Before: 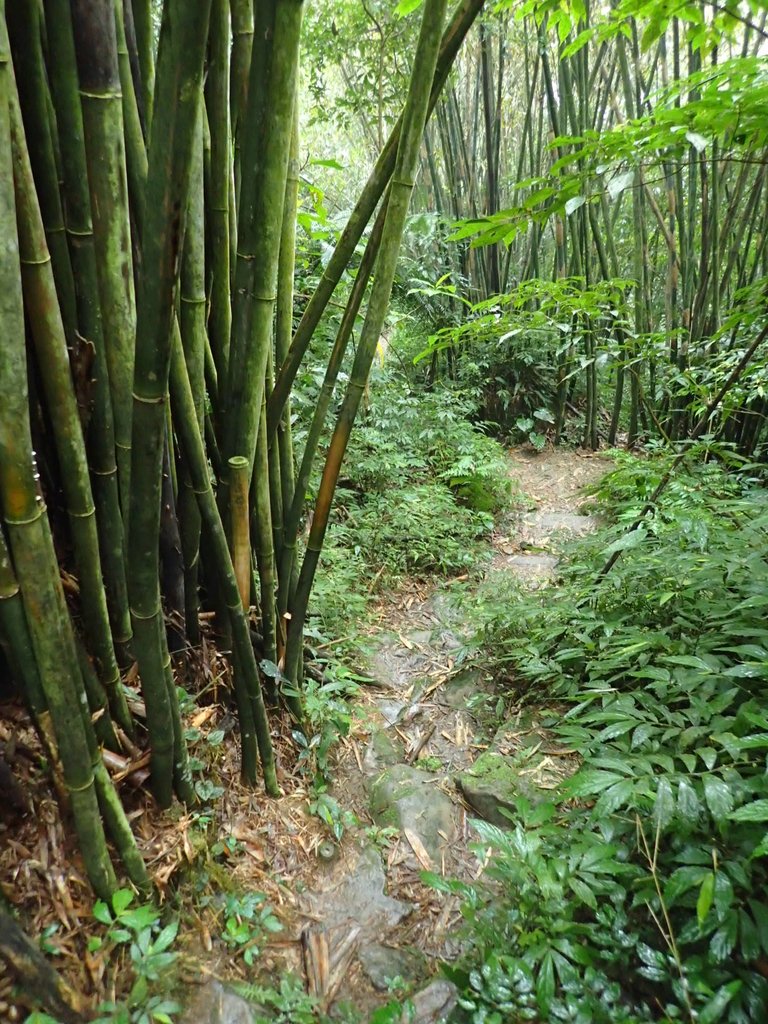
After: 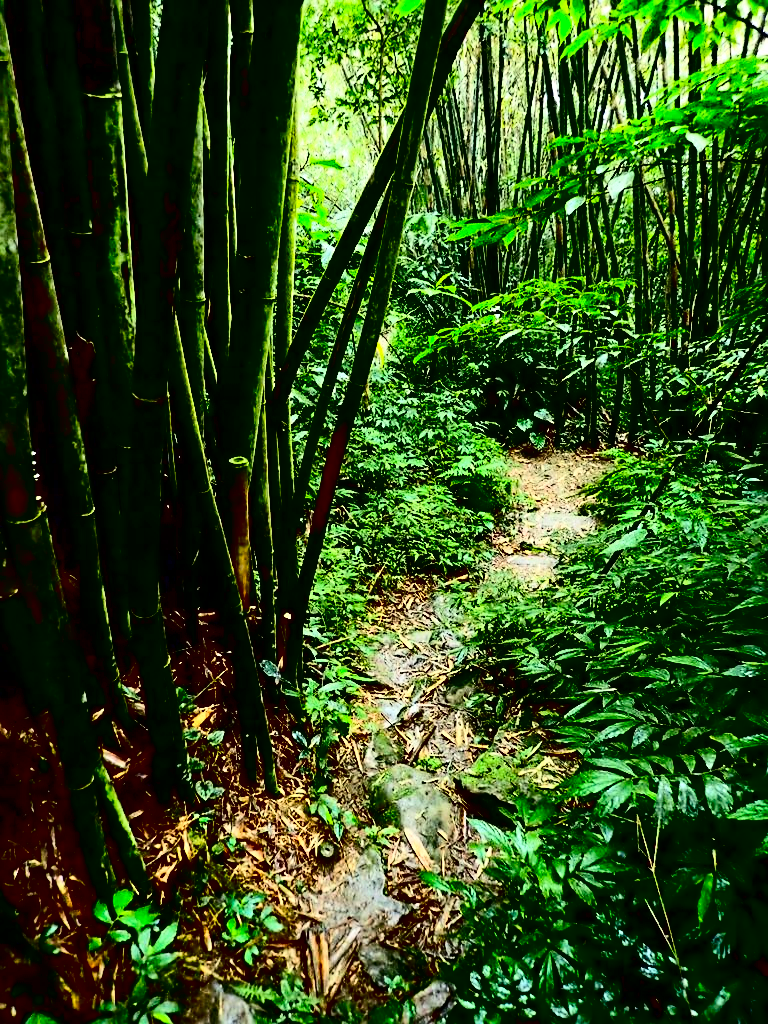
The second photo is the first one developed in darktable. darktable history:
sharpen: radius 1.834, amount 0.395, threshold 1.731
contrast brightness saturation: contrast 0.755, brightness -0.999, saturation 0.989
